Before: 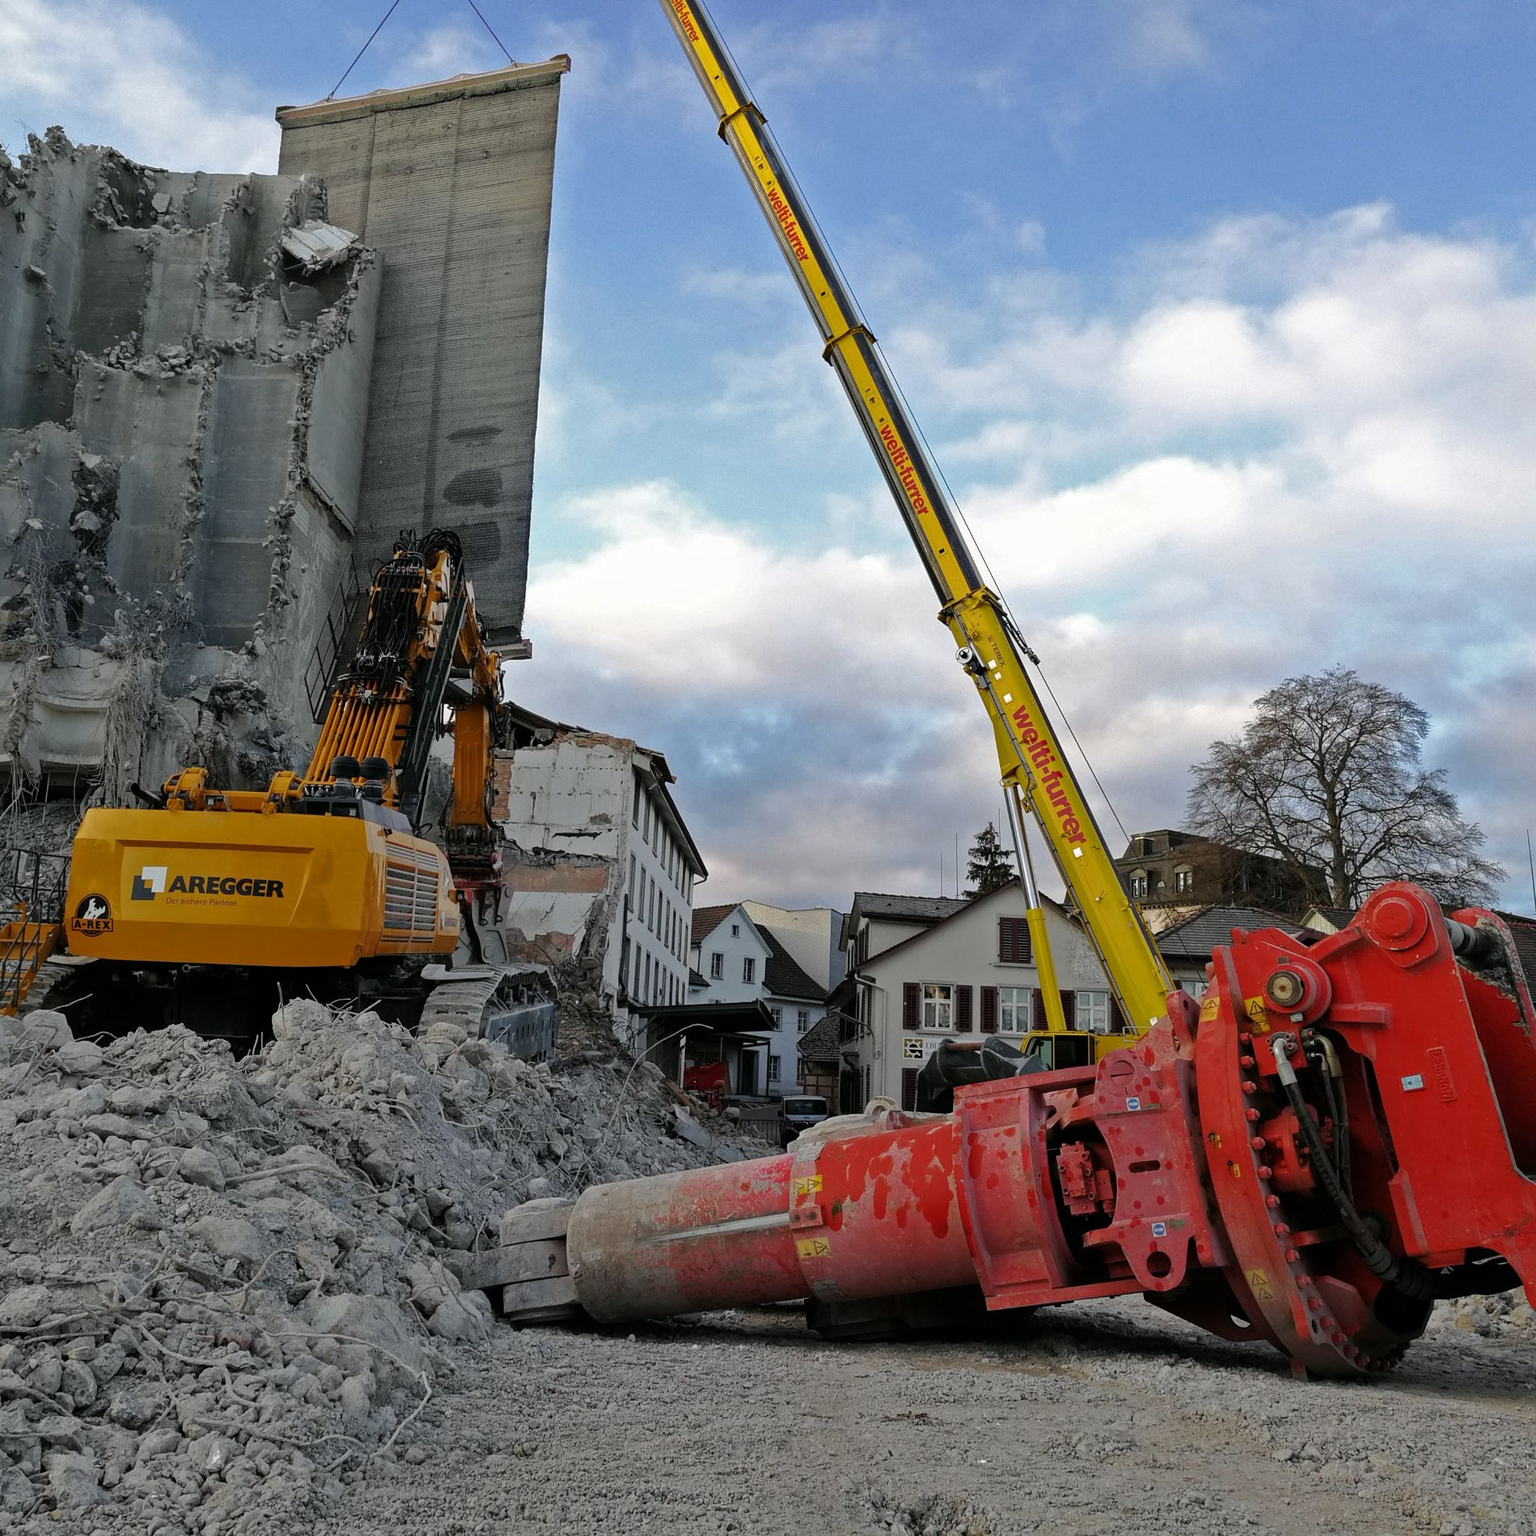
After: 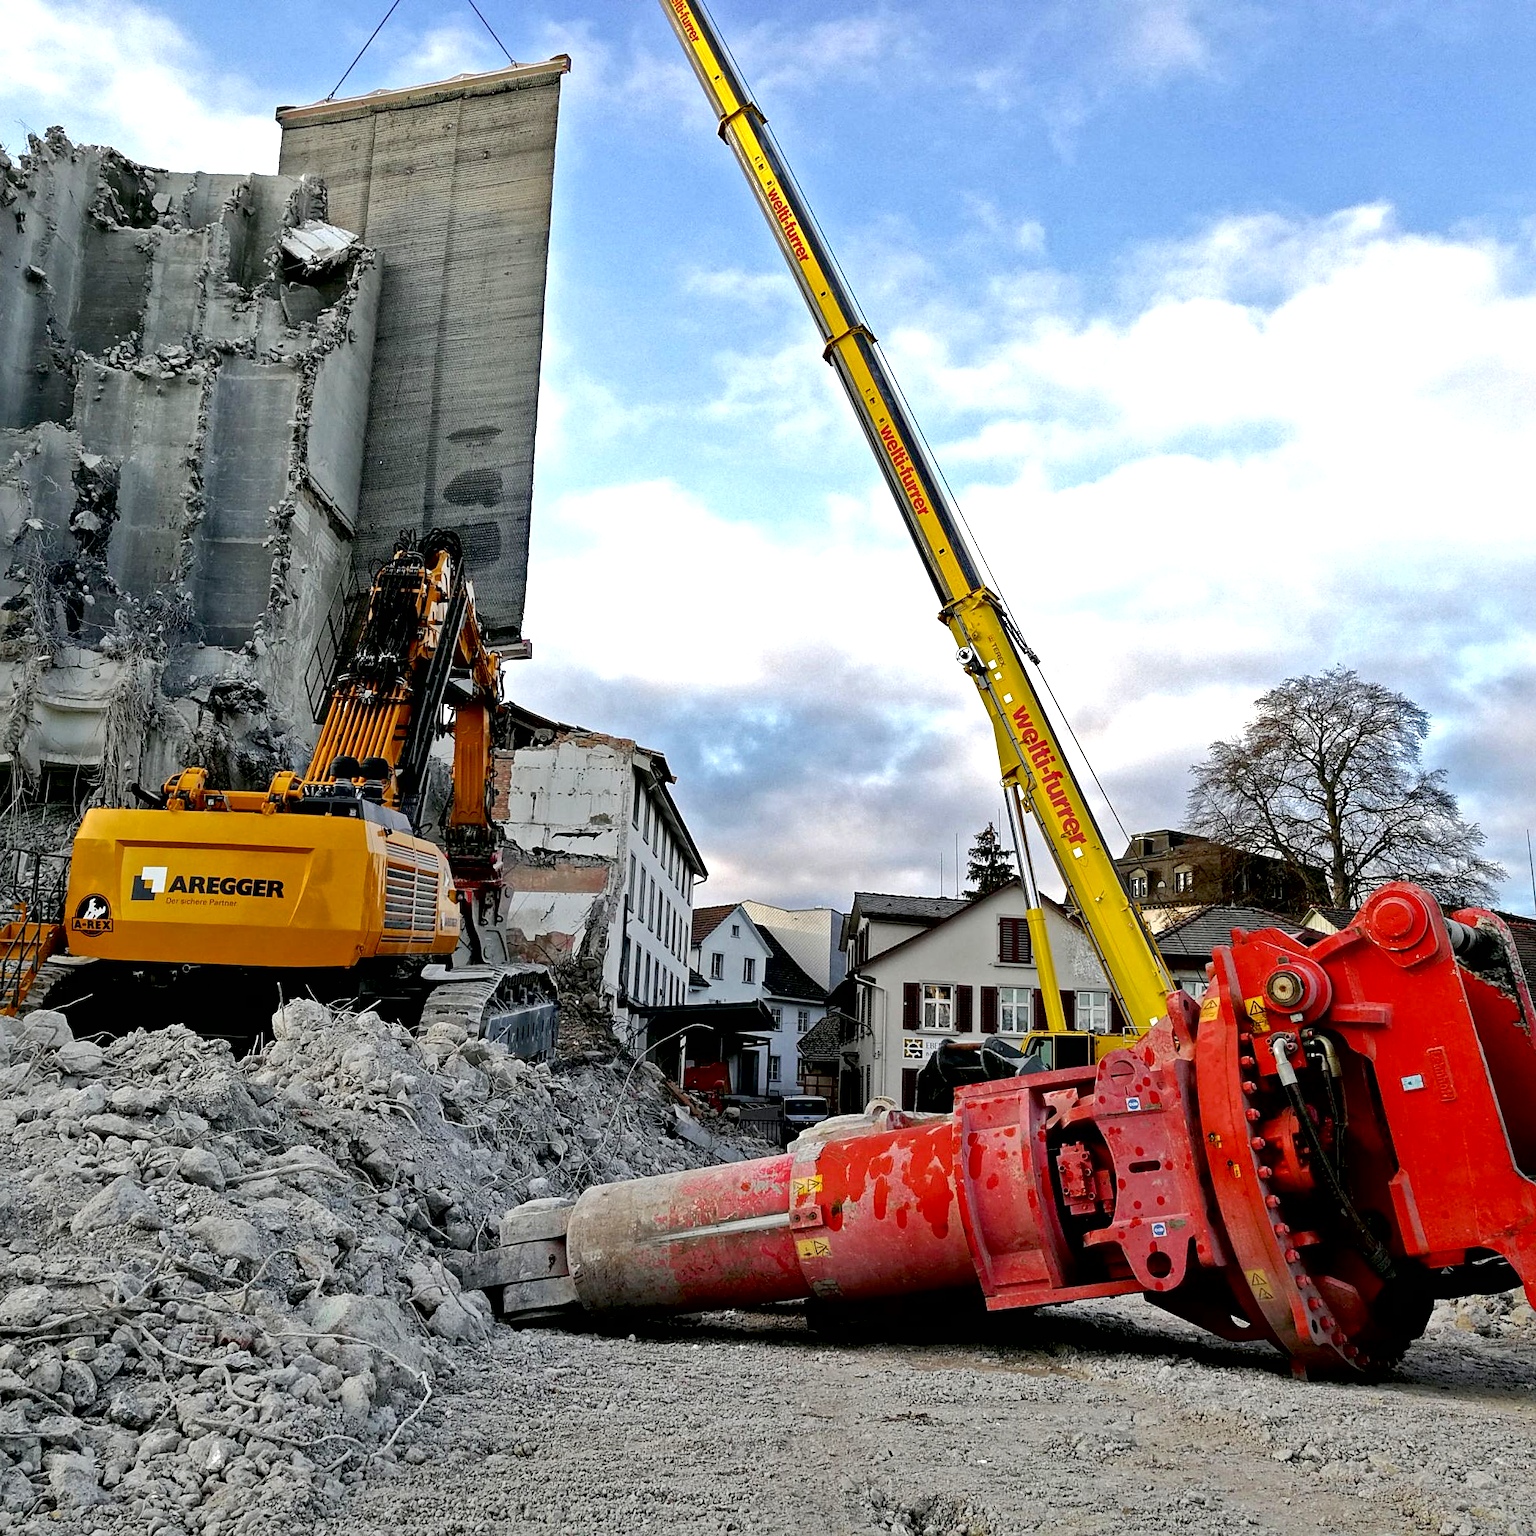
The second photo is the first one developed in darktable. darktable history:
exposure: black level correction 0.012, exposure 0.697 EV, compensate highlight preservation false
sharpen: amount 0.207
local contrast: mode bilateral grid, contrast 19, coarseness 100, detail 150%, midtone range 0.2
